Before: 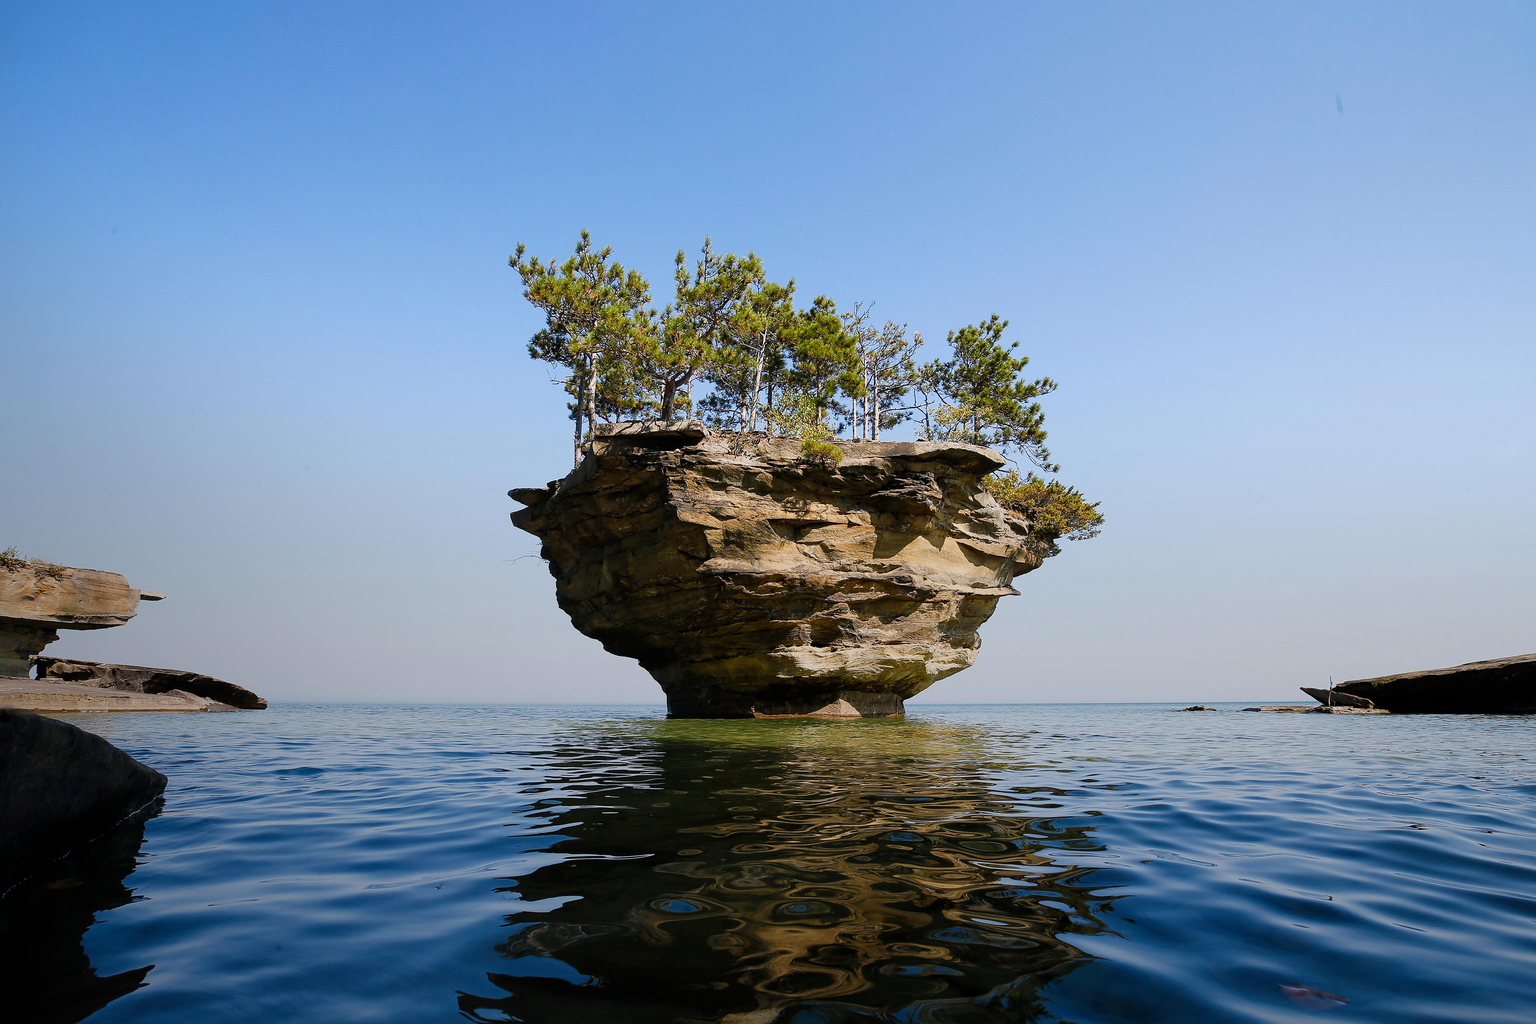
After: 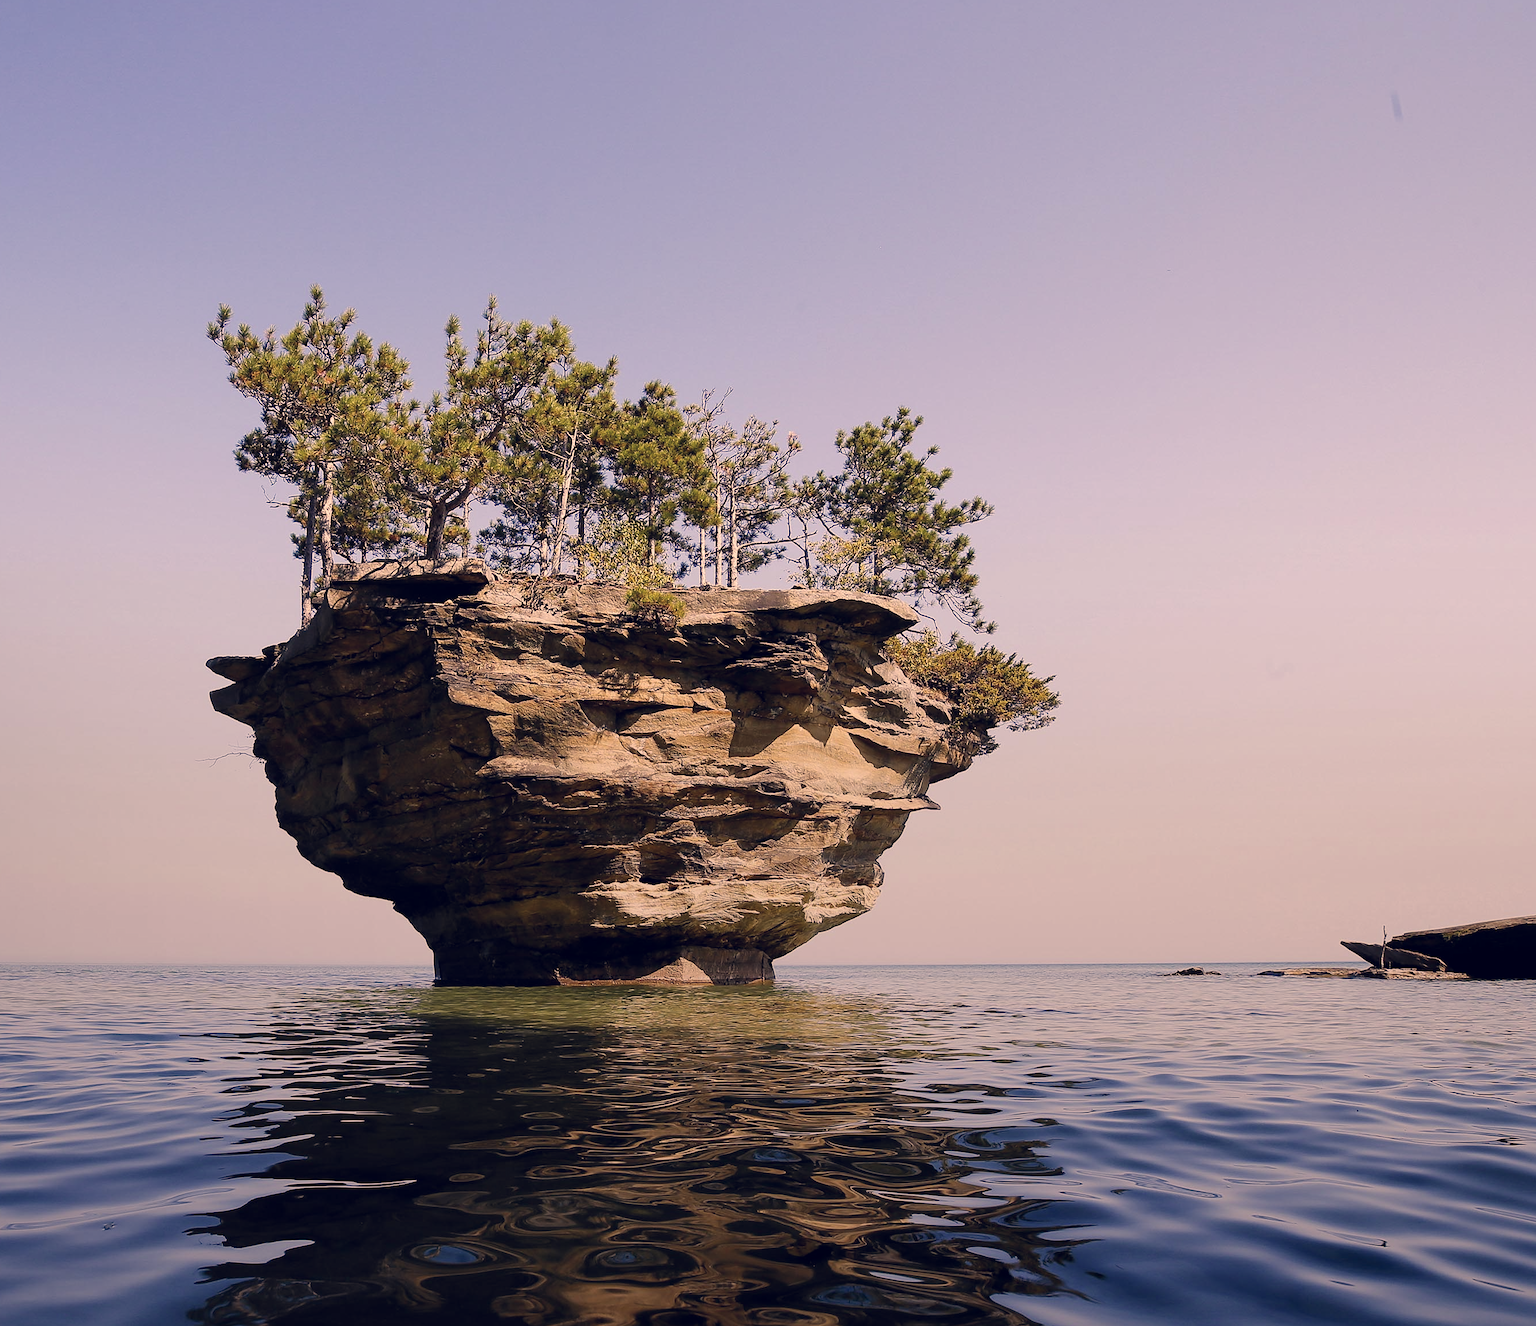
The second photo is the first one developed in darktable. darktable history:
crop and rotate: left 23.712%, top 2.955%, right 6.425%, bottom 6.535%
color correction: highlights a* 20.16, highlights b* 28.05, shadows a* 3.46, shadows b* -16.77, saturation 0.715
